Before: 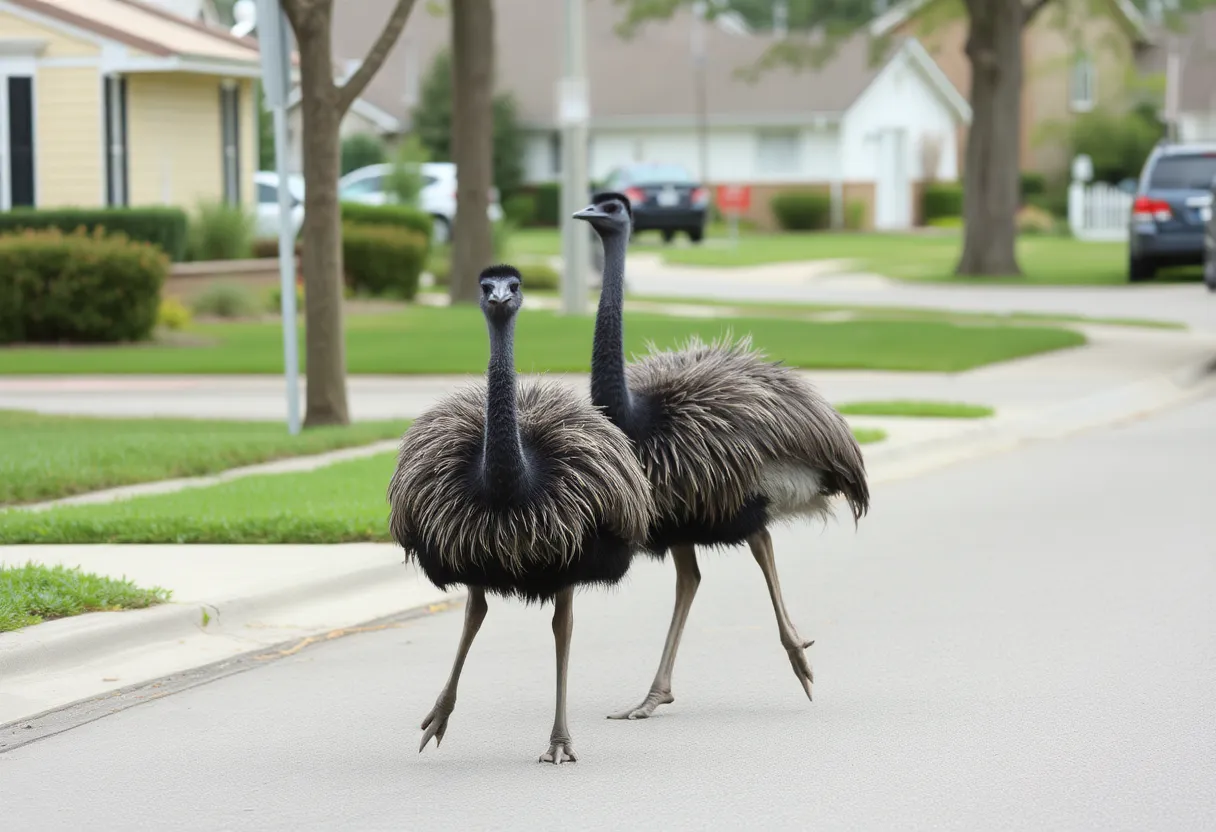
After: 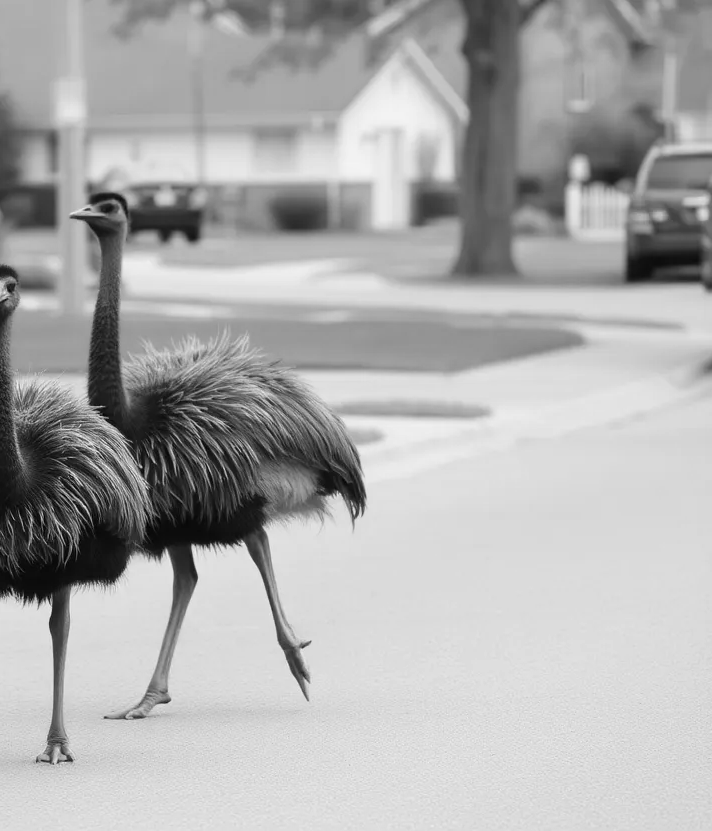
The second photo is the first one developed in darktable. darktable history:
monochrome: on, module defaults
crop: left 41.402%
